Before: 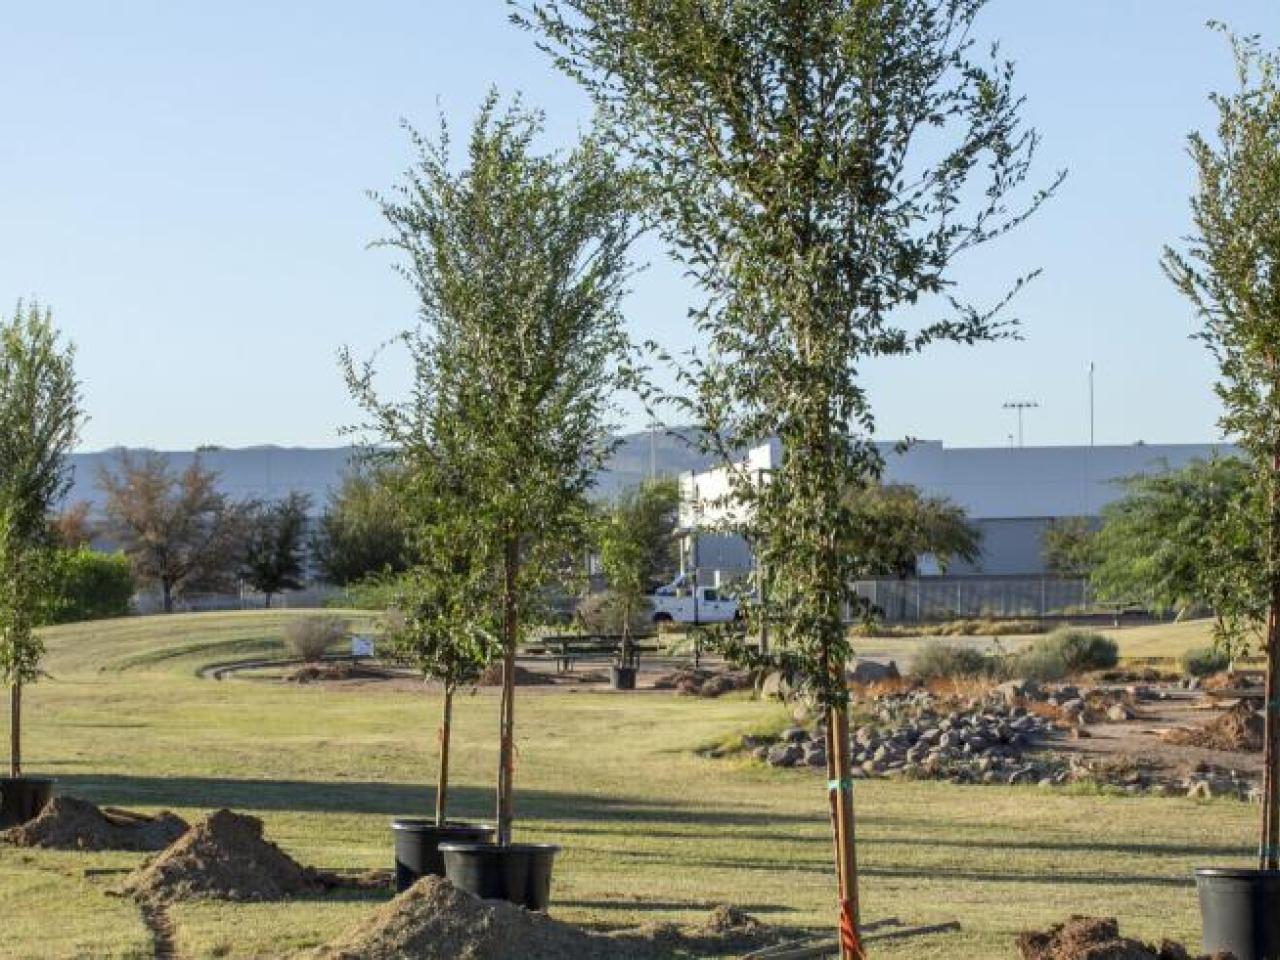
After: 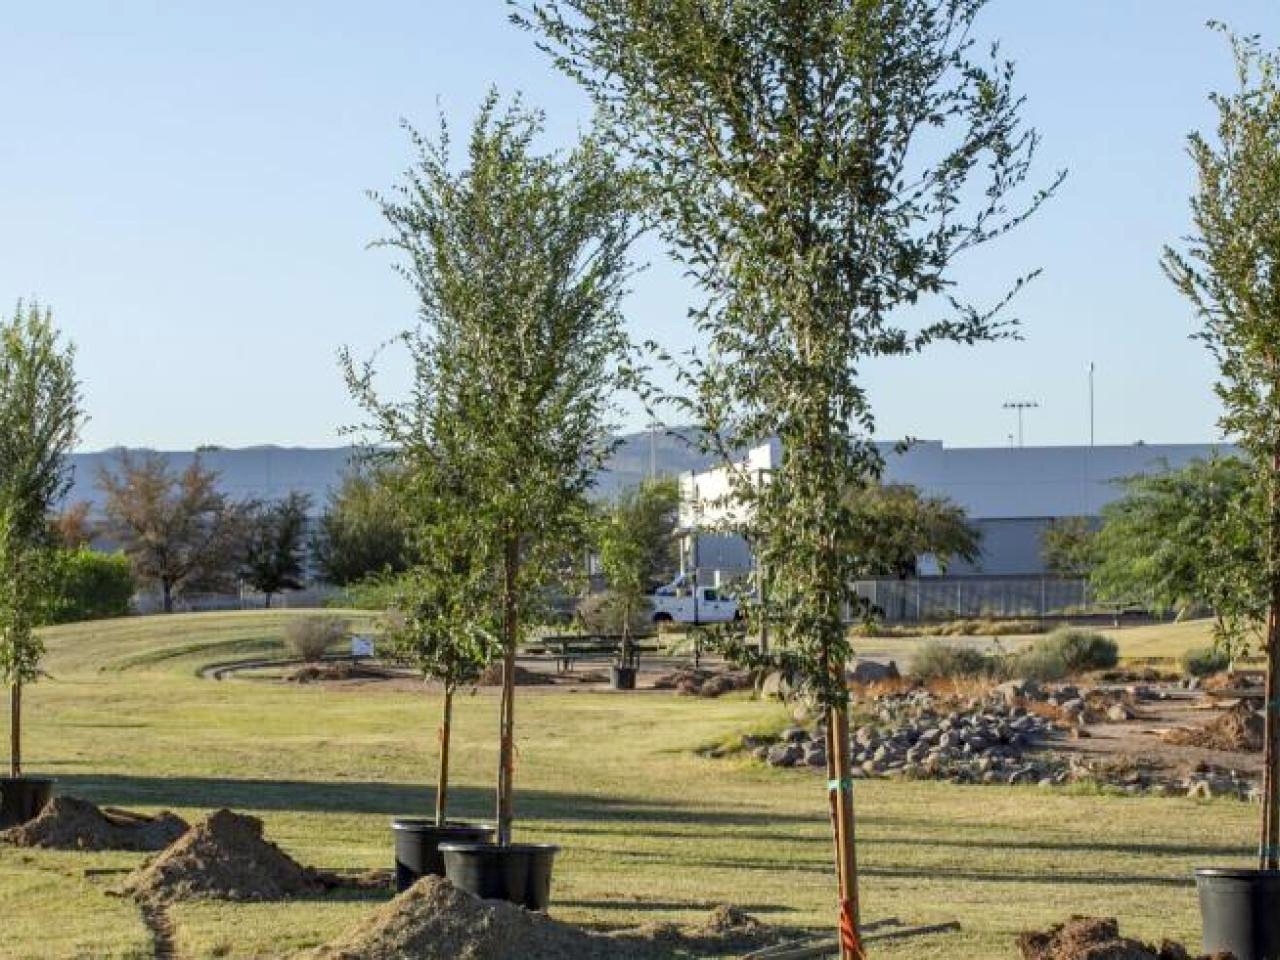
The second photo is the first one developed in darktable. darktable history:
base curve: curves: ch0 [(0, 0) (0.283, 0.295) (1, 1)], preserve colors none
bloom: size 13.65%, threshold 98.39%, strength 4.82%
haze removal: compatibility mode true, adaptive false
